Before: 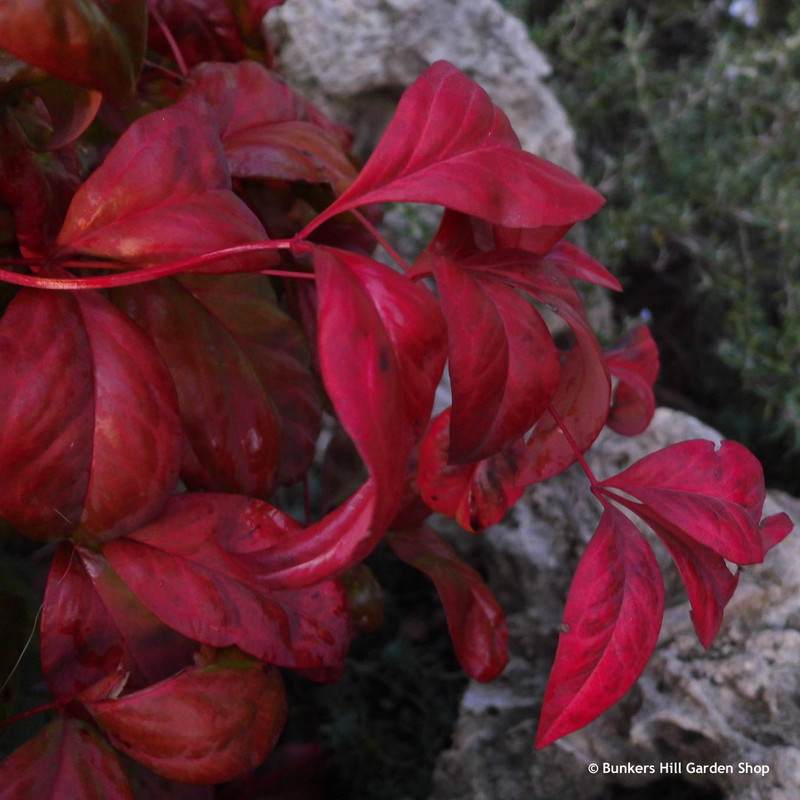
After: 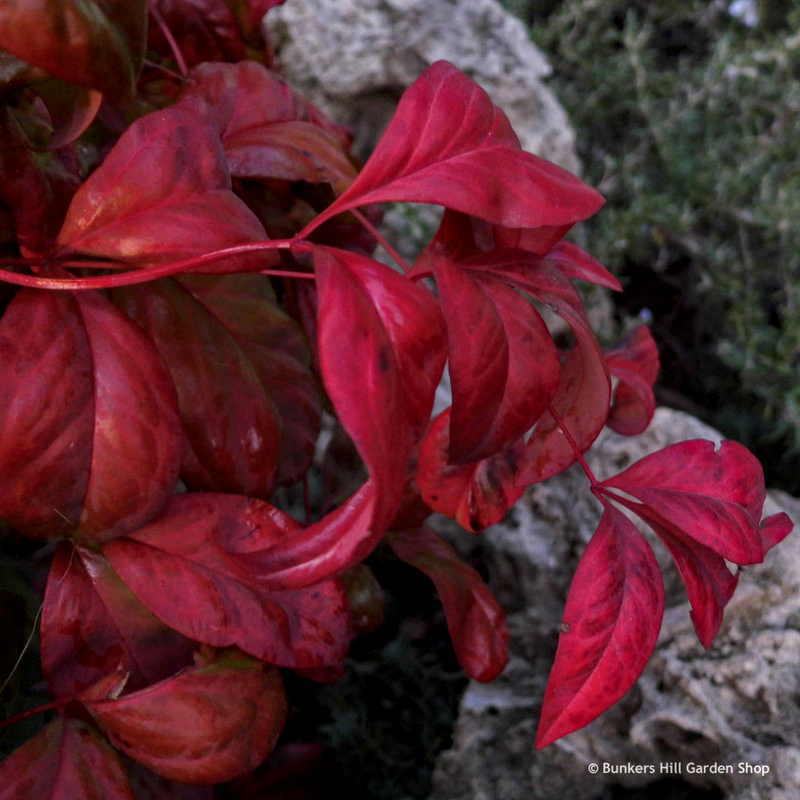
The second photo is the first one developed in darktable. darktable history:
haze removal: strength 0.12, distance 0.25, compatibility mode true, adaptive false
local contrast: highlights 0%, shadows 0%, detail 133%
